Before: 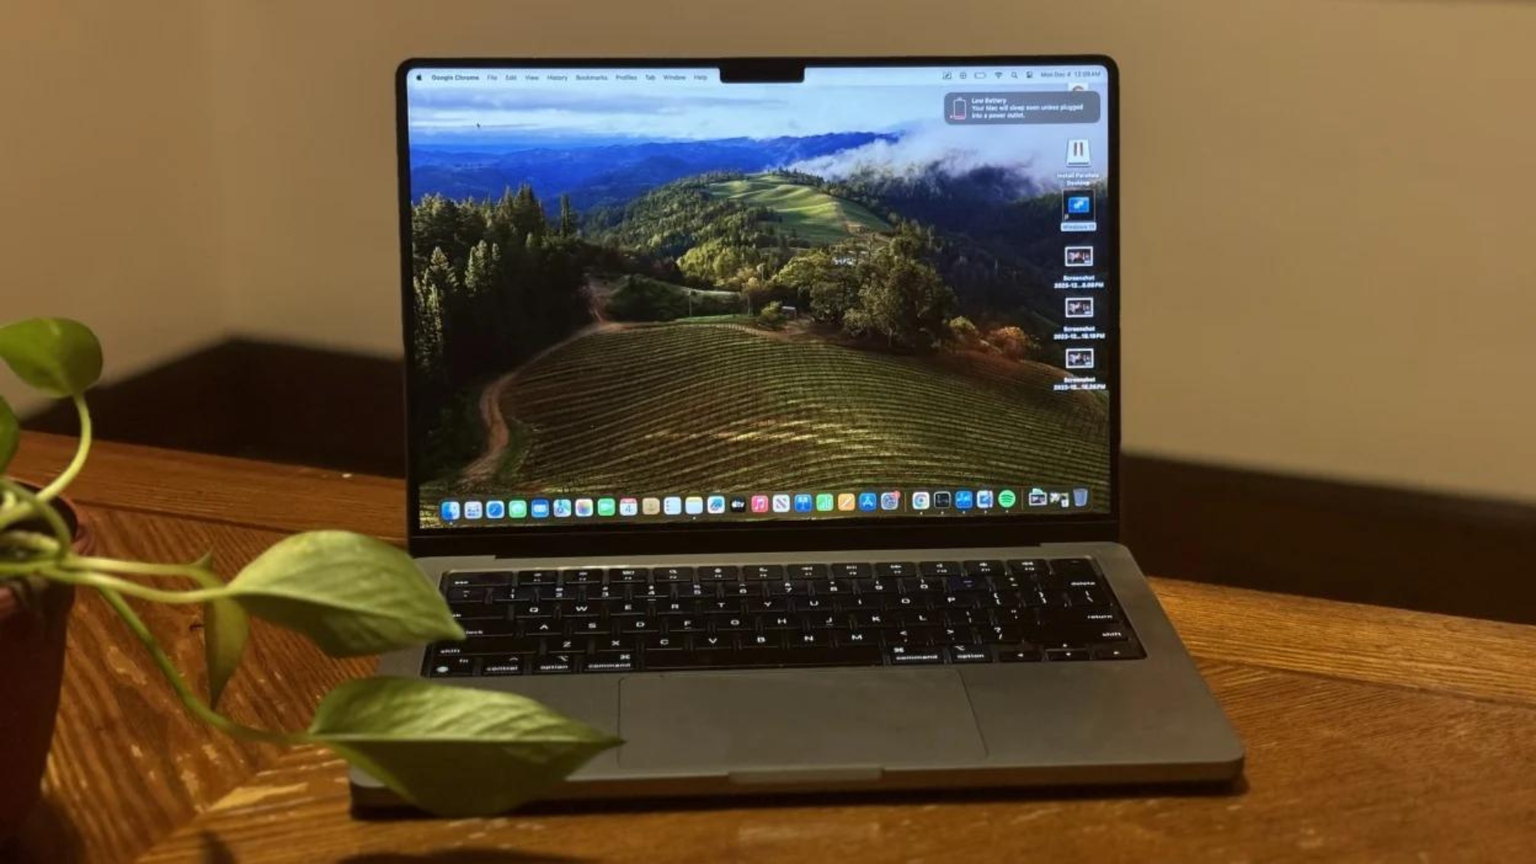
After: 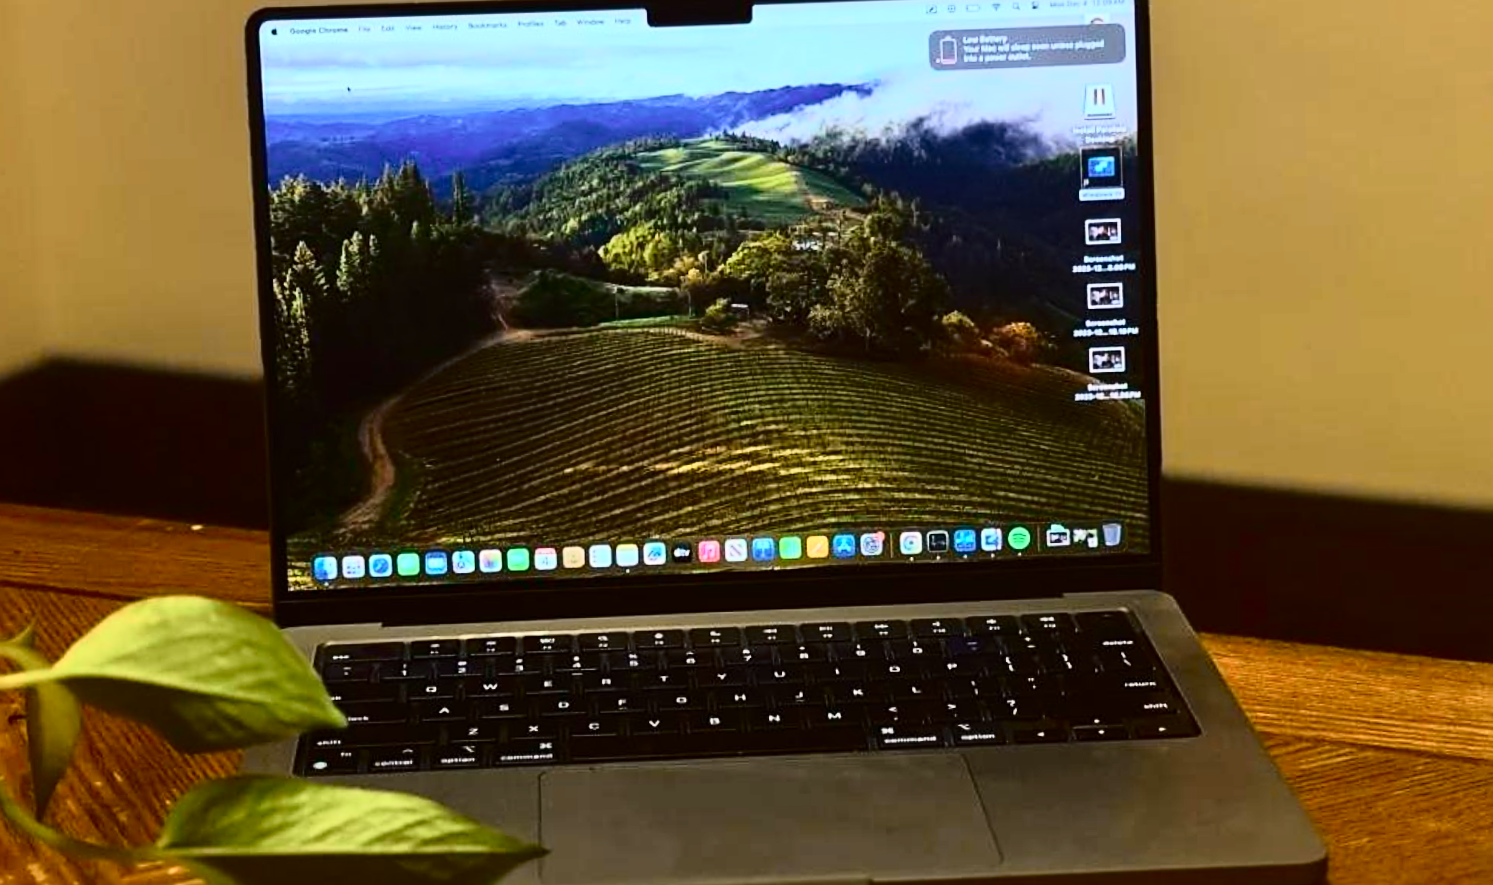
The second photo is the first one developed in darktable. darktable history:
tone curve: curves: ch0 [(0, 0) (0.187, 0.12) (0.392, 0.438) (0.704, 0.86) (0.858, 0.938) (1, 0.981)]; ch1 [(0, 0) (0.402, 0.36) (0.476, 0.456) (0.498, 0.501) (0.518, 0.521) (0.58, 0.598) (0.619, 0.663) (0.692, 0.744) (1, 1)]; ch2 [(0, 0) (0.427, 0.417) (0.483, 0.481) (0.503, 0.503) (0.526, 0.53) (0.563, 0.585) (0.626, 0.703) (0.699, 0.753) (0.997, 0.858)], color space Lab, independent channels
rotate and perspective: rotation -1.32°, lens shift (horizontal) -0.031, crop left 0.015, crop right 0.985, crop top 0.047, crop bottom 0.982
crop: left 11.225%, top 5.381%, right 9.565%, bottom 10.314%
sharpen: on, module defaults
